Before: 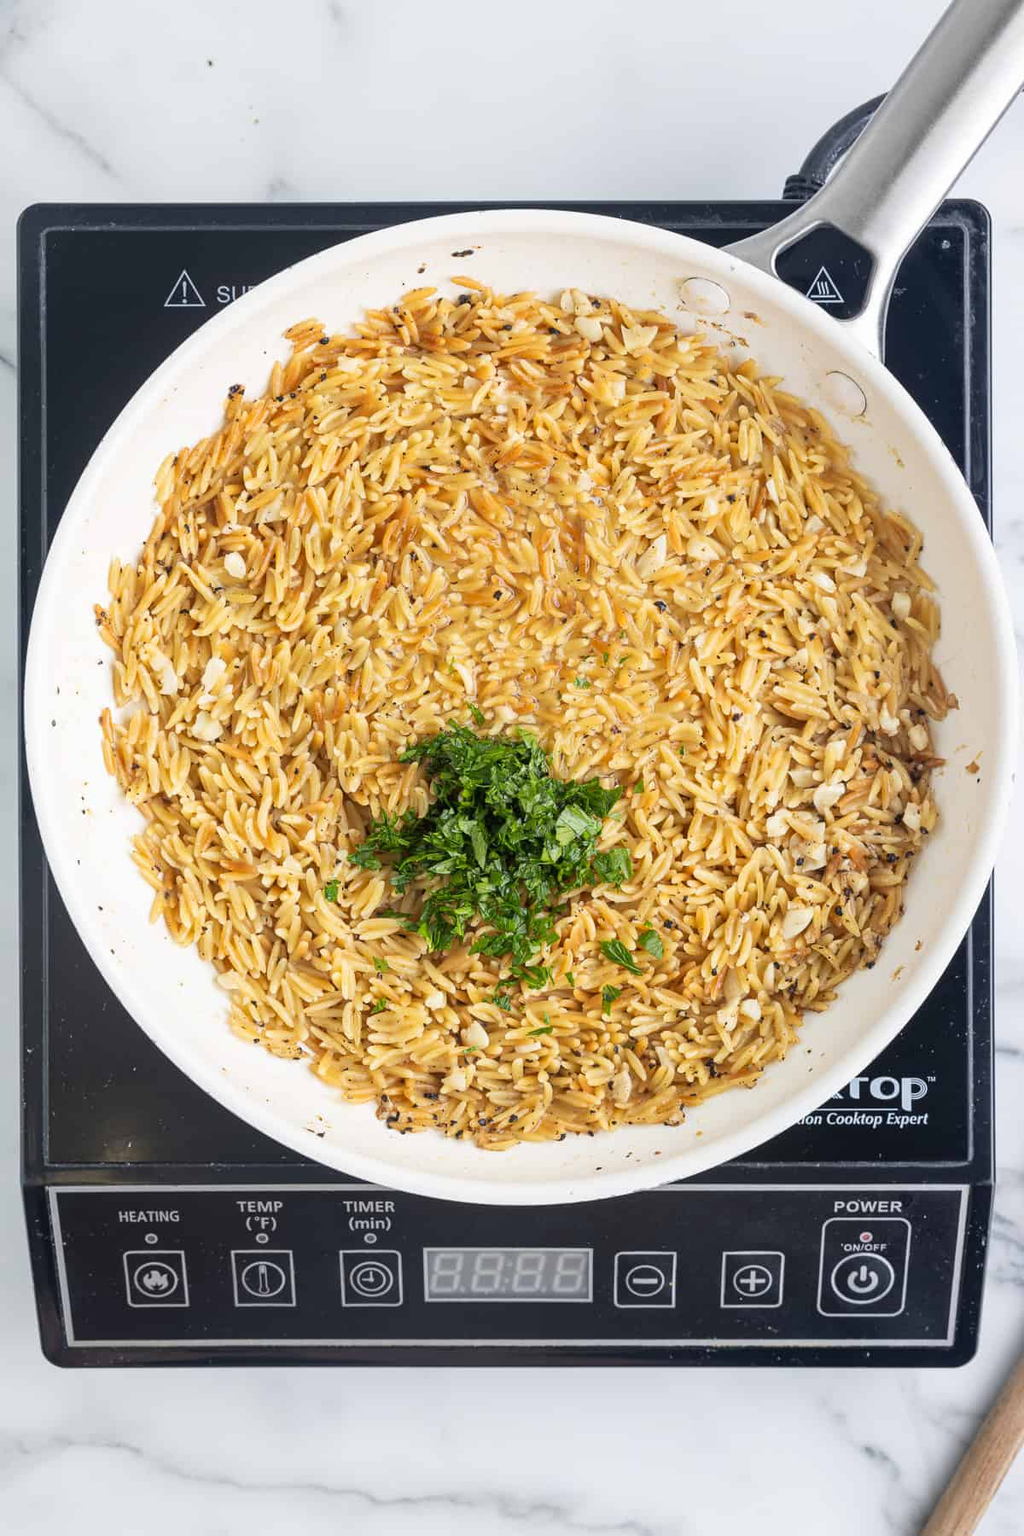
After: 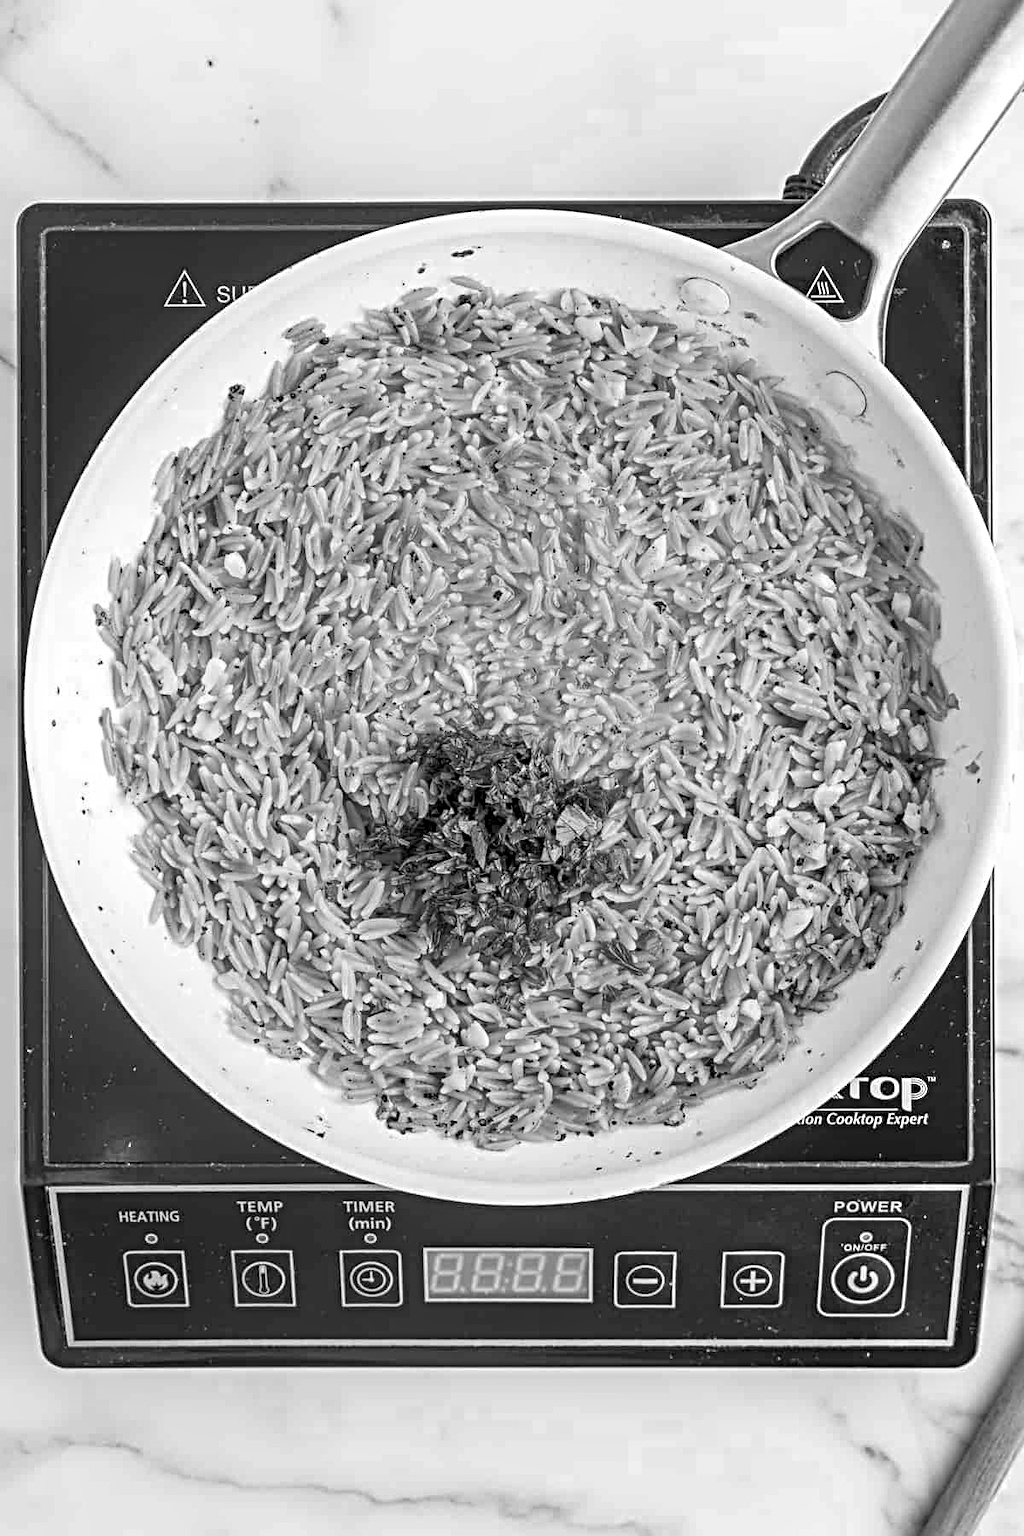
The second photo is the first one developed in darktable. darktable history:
local contrast: on, module defaults
sharpen: radius 4.844
color zones: curves: ch0 [(0, 0.613) (0.01, 0.613) (0.245, 0.448) (0.498, 0.529) (0.642, 0.665) (0.879, 0.777) (0.99, 0.613)]; ch1 [(0, 0) (0.143, 0) (0.286, 0) (0.429, 0) (0.571, 0) (0.714, 0) (0.857, 0)]
